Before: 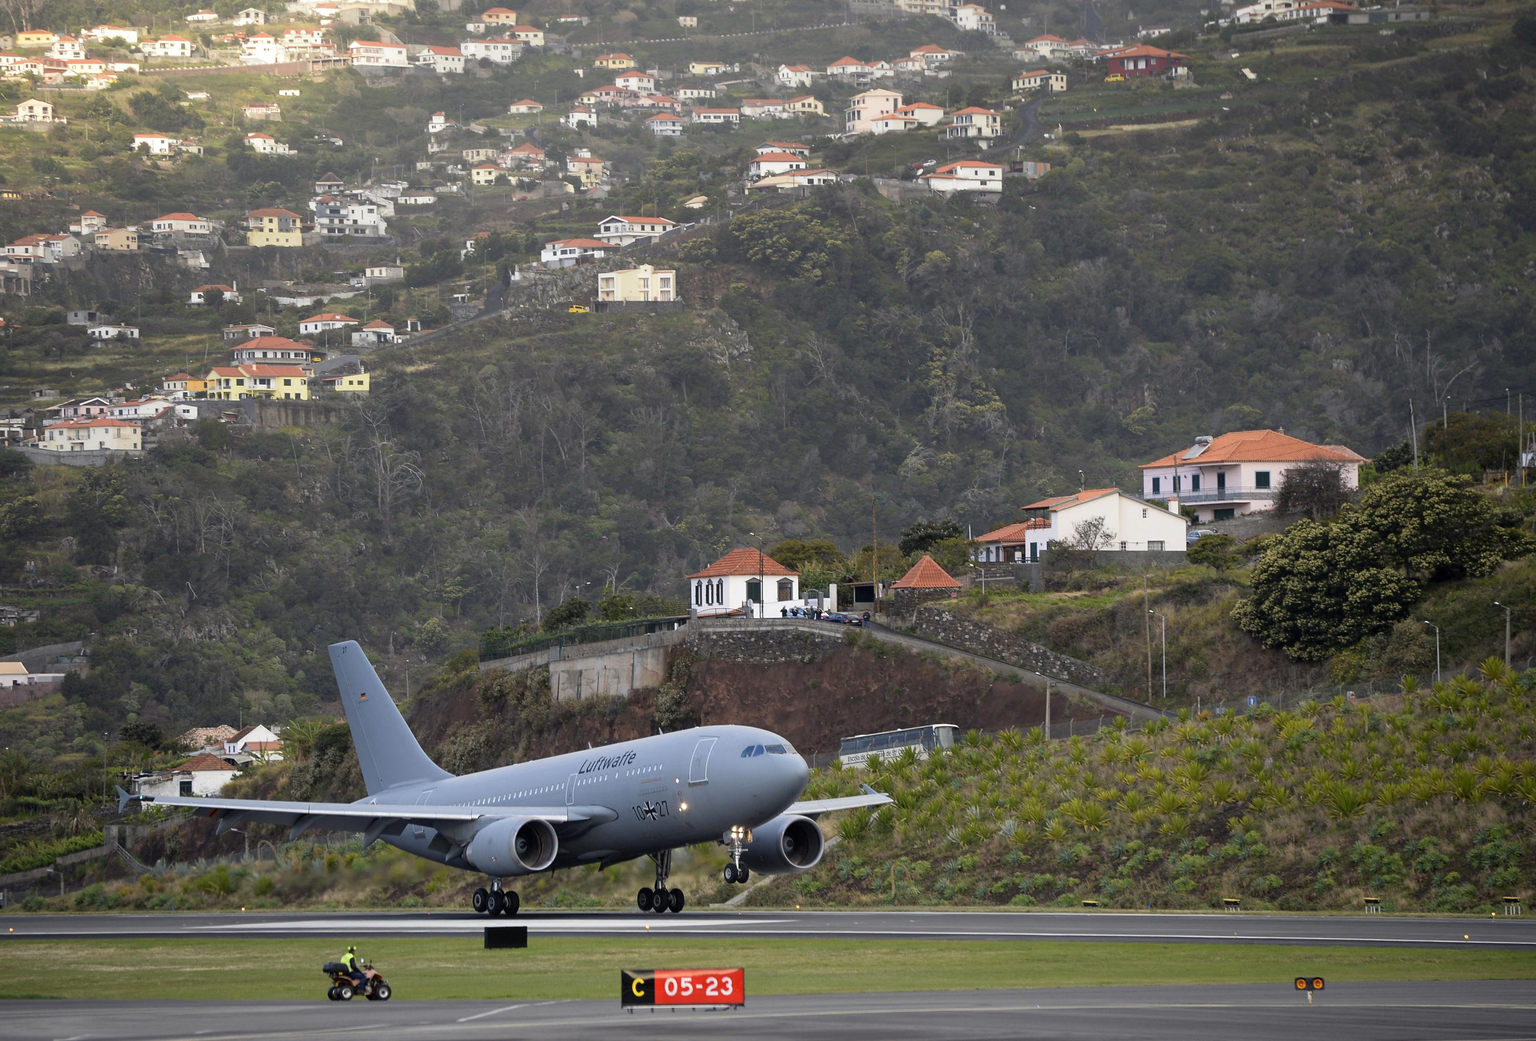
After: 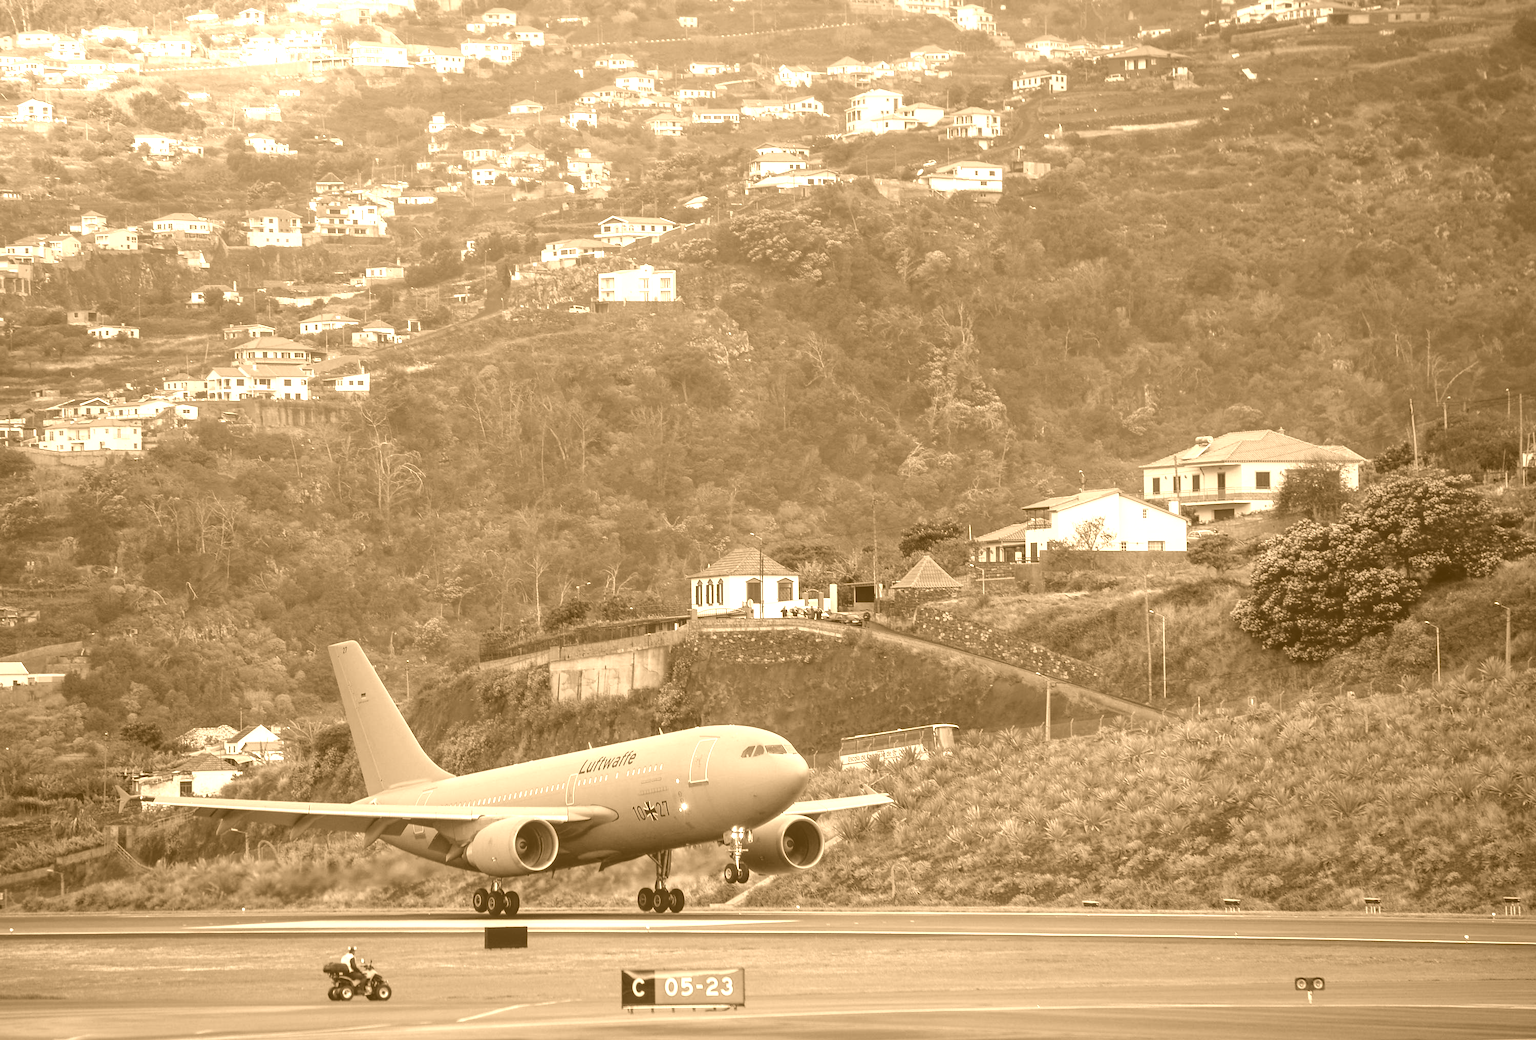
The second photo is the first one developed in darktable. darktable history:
colorize: hue 28.8°, source mix 100%
local contrast: on, module defaults
